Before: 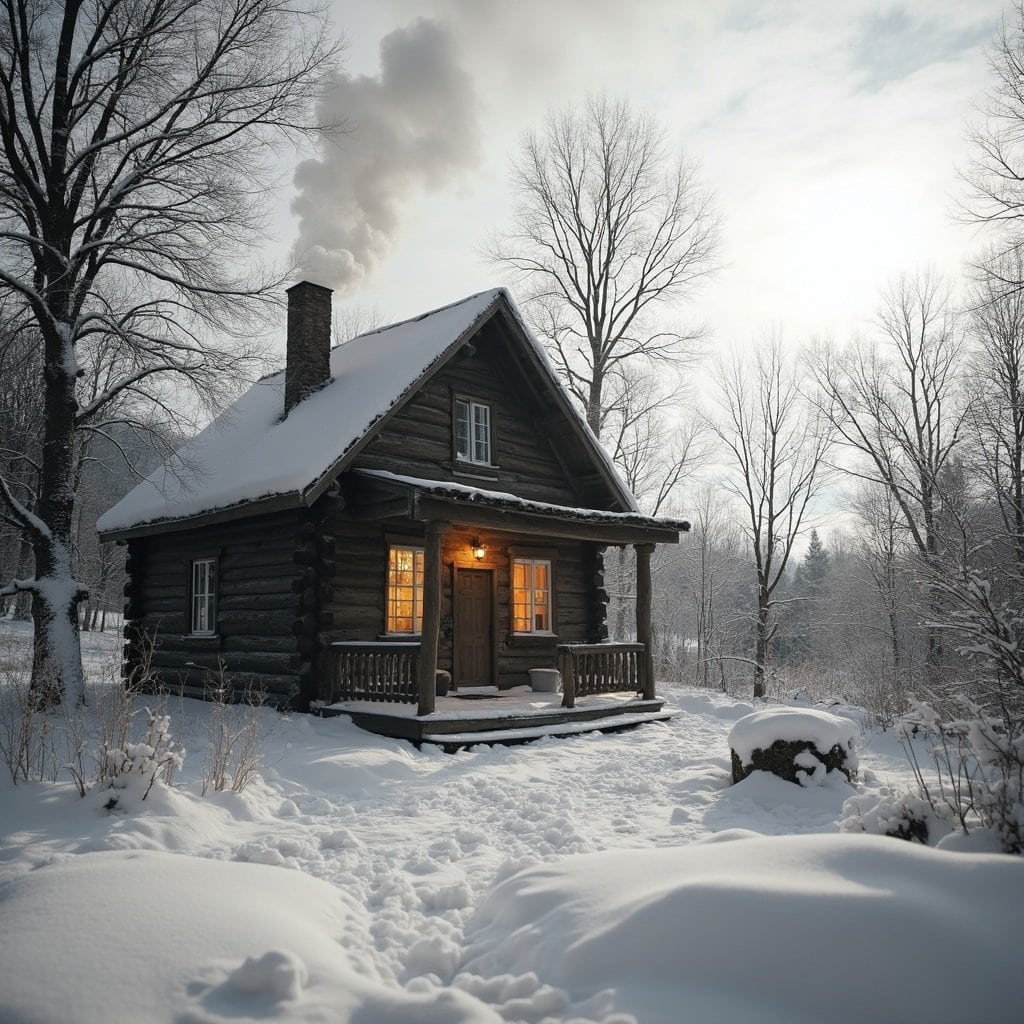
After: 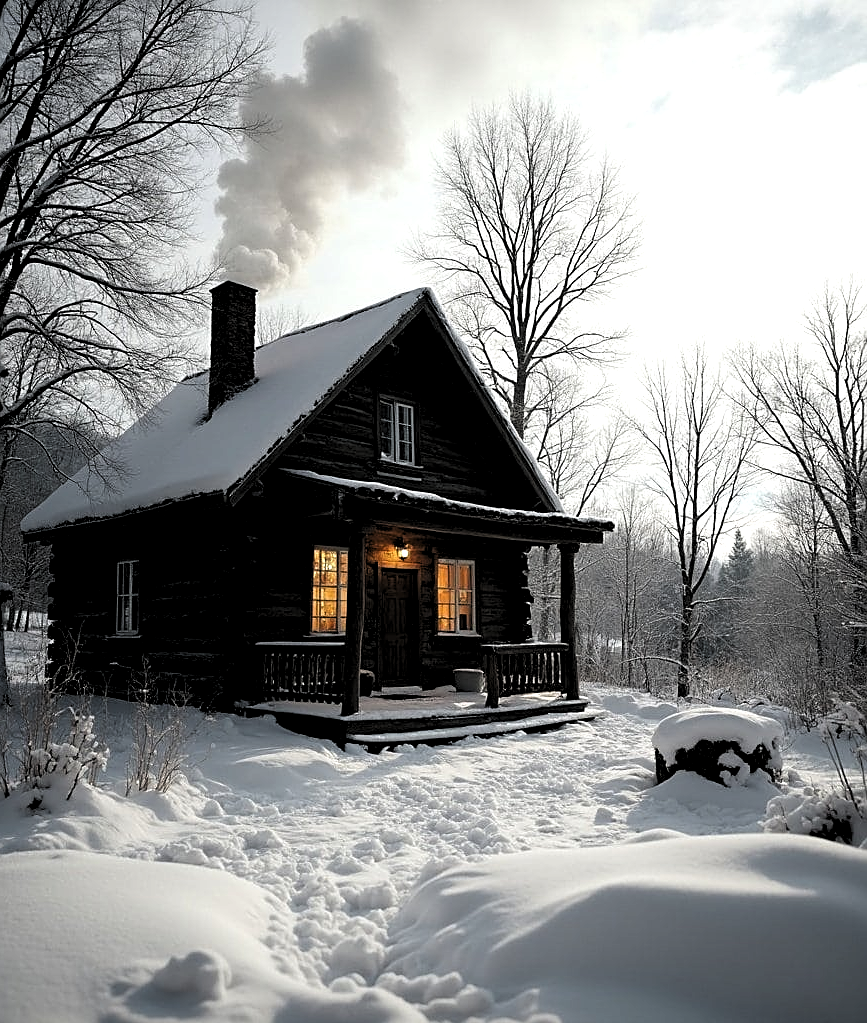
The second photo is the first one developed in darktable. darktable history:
crop: left 7.433%, right 7.806%
sharpen: on, module defaults
levels: levels [0.182, 0.542, 0.902]
